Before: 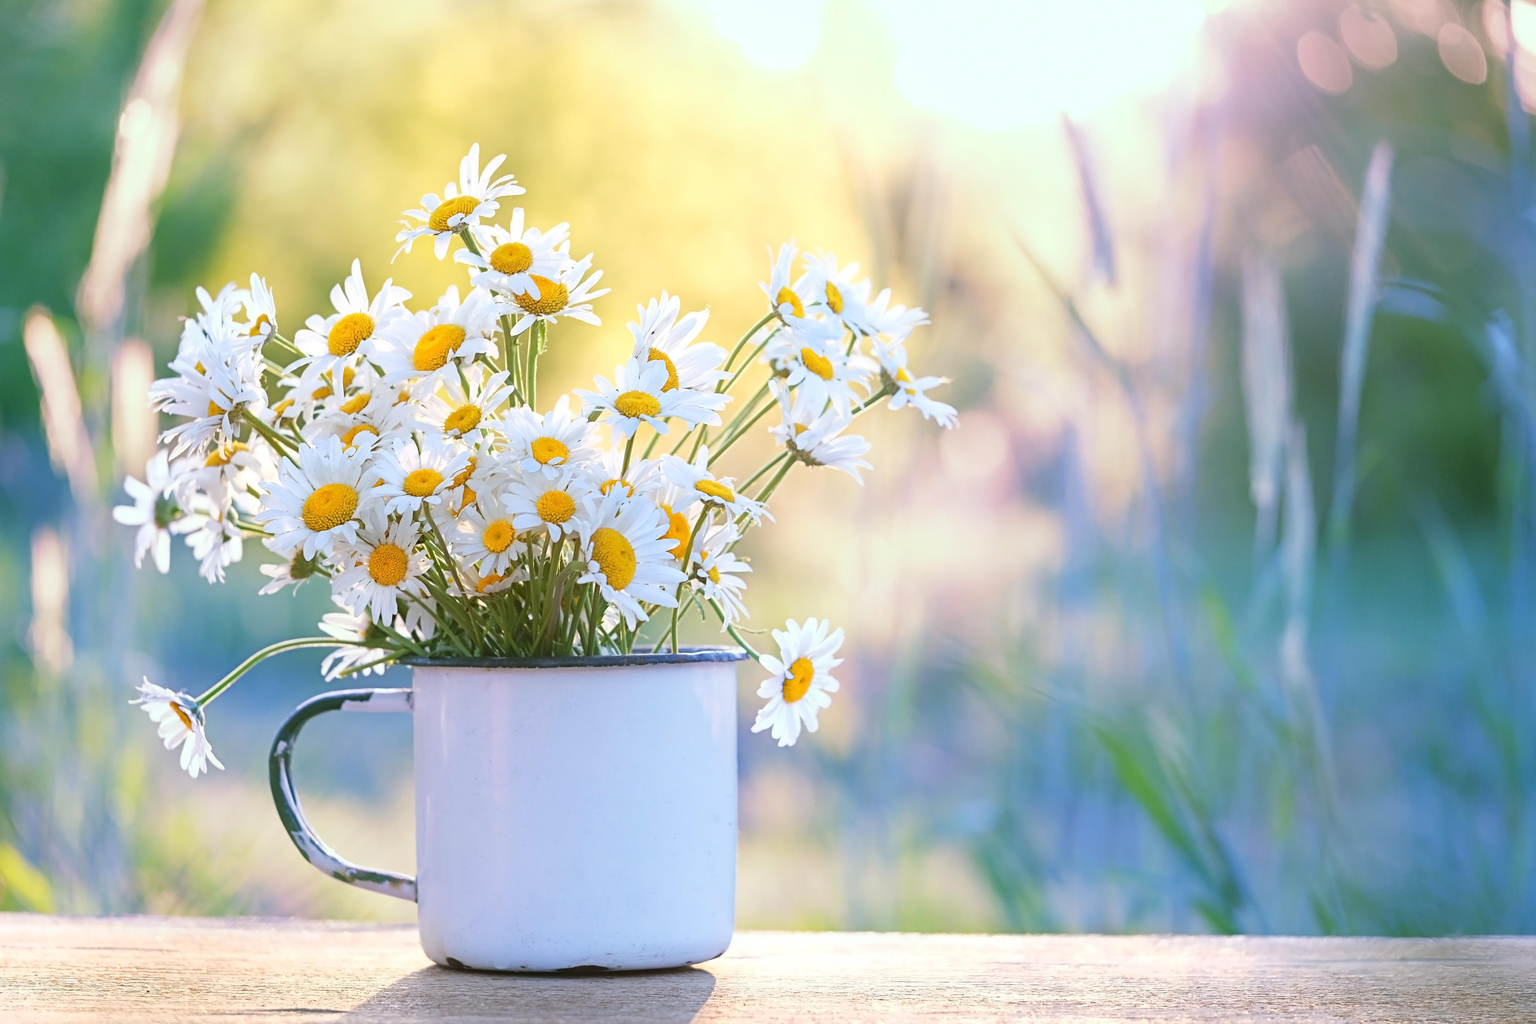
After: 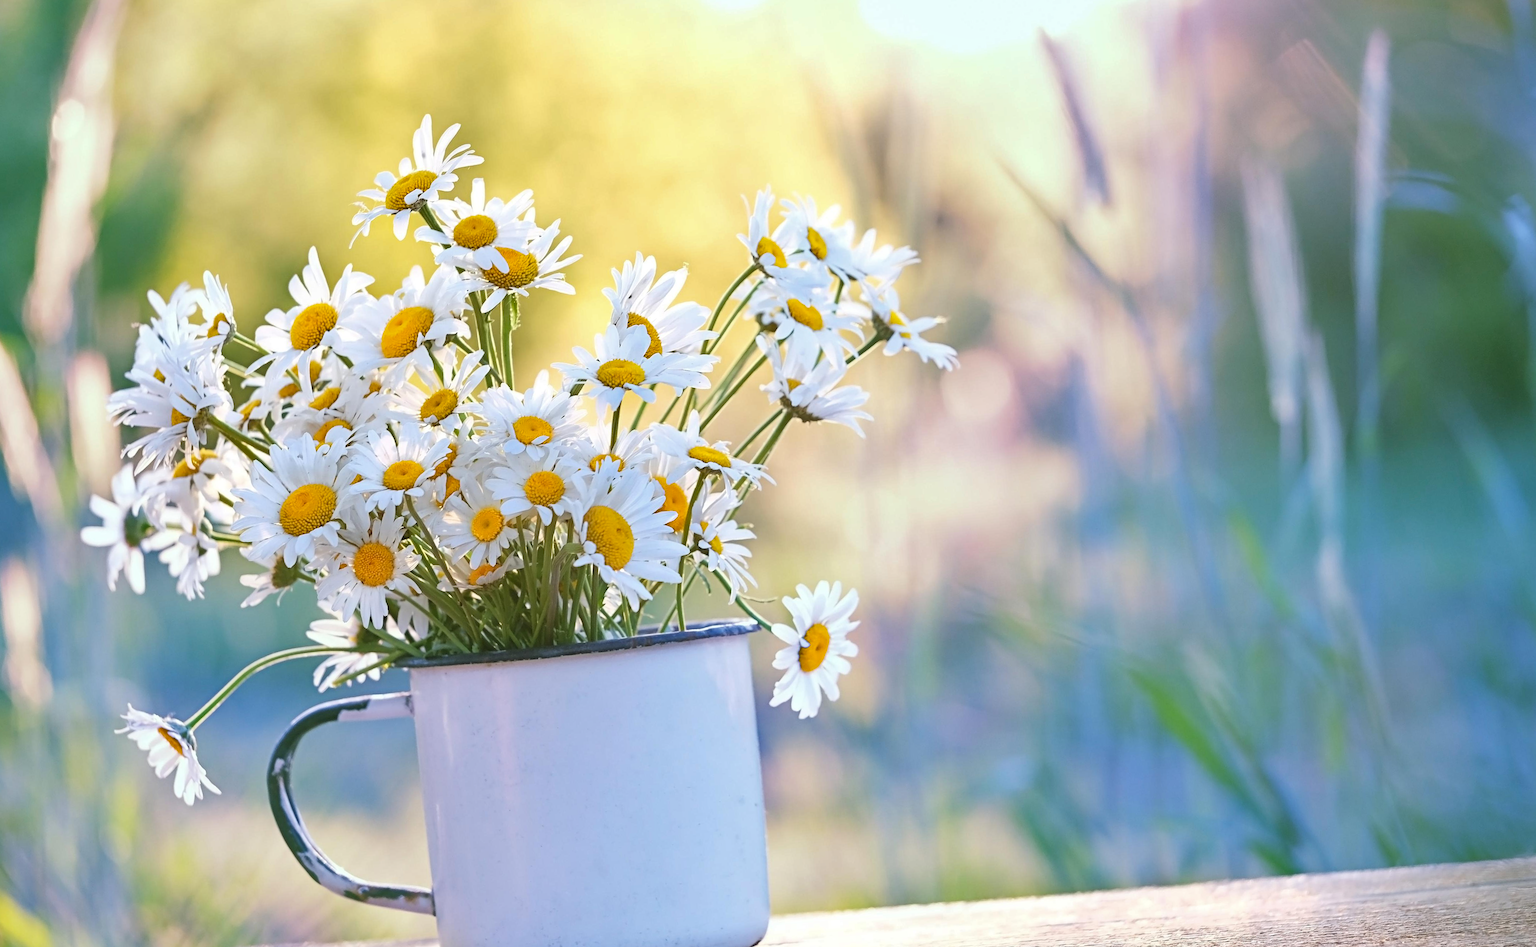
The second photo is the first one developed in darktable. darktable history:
shadows and highlights: shadows 49, highlights -41, soften with gaussian
rotate and perspective: rotation -5°, crop left 0.05, crop right 0.952, crop top 0.11, crop bottom 0.89
